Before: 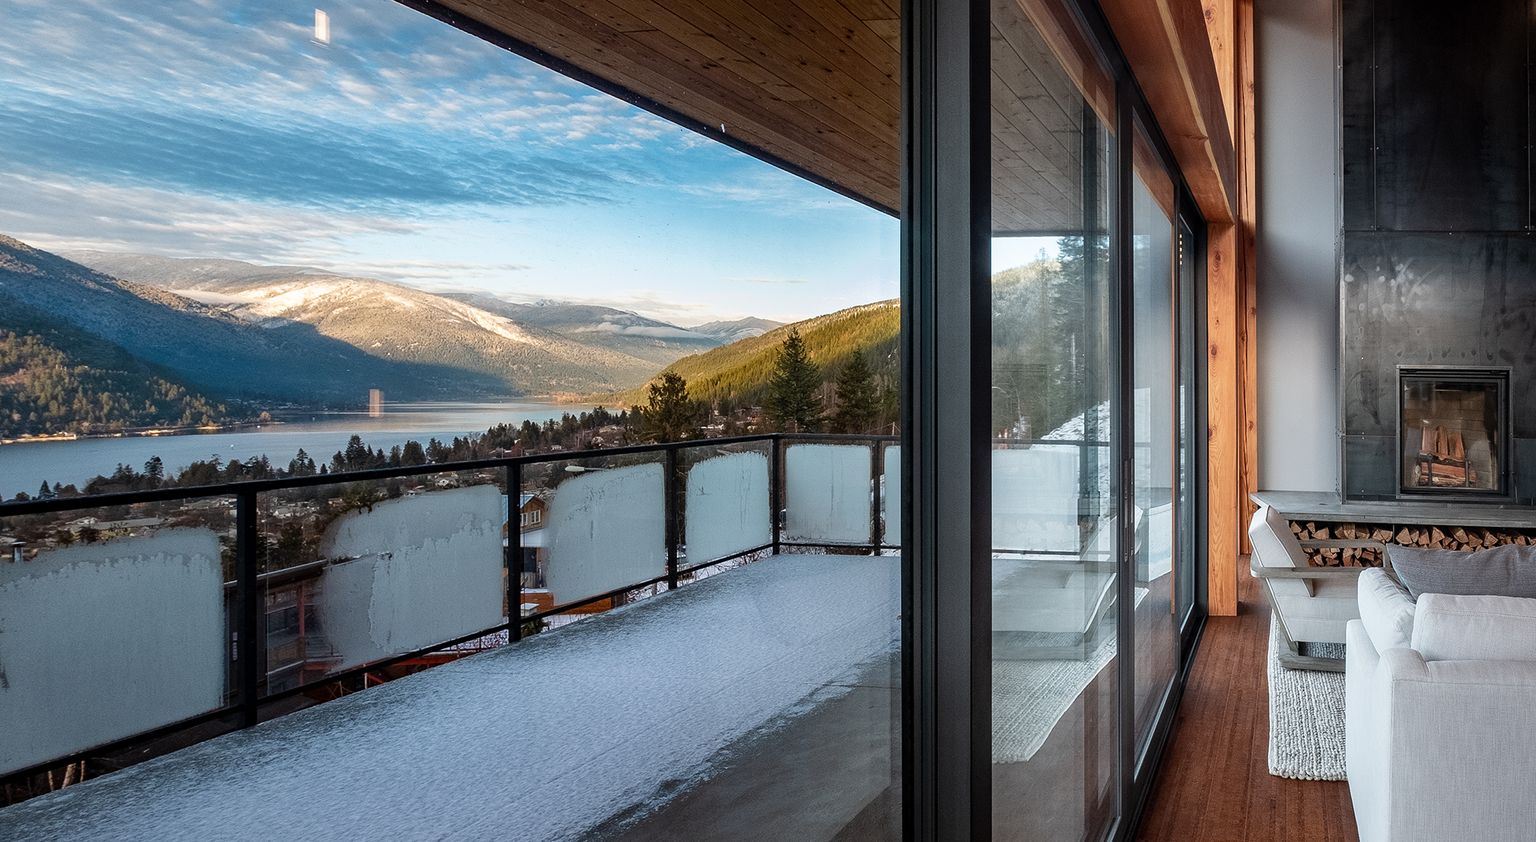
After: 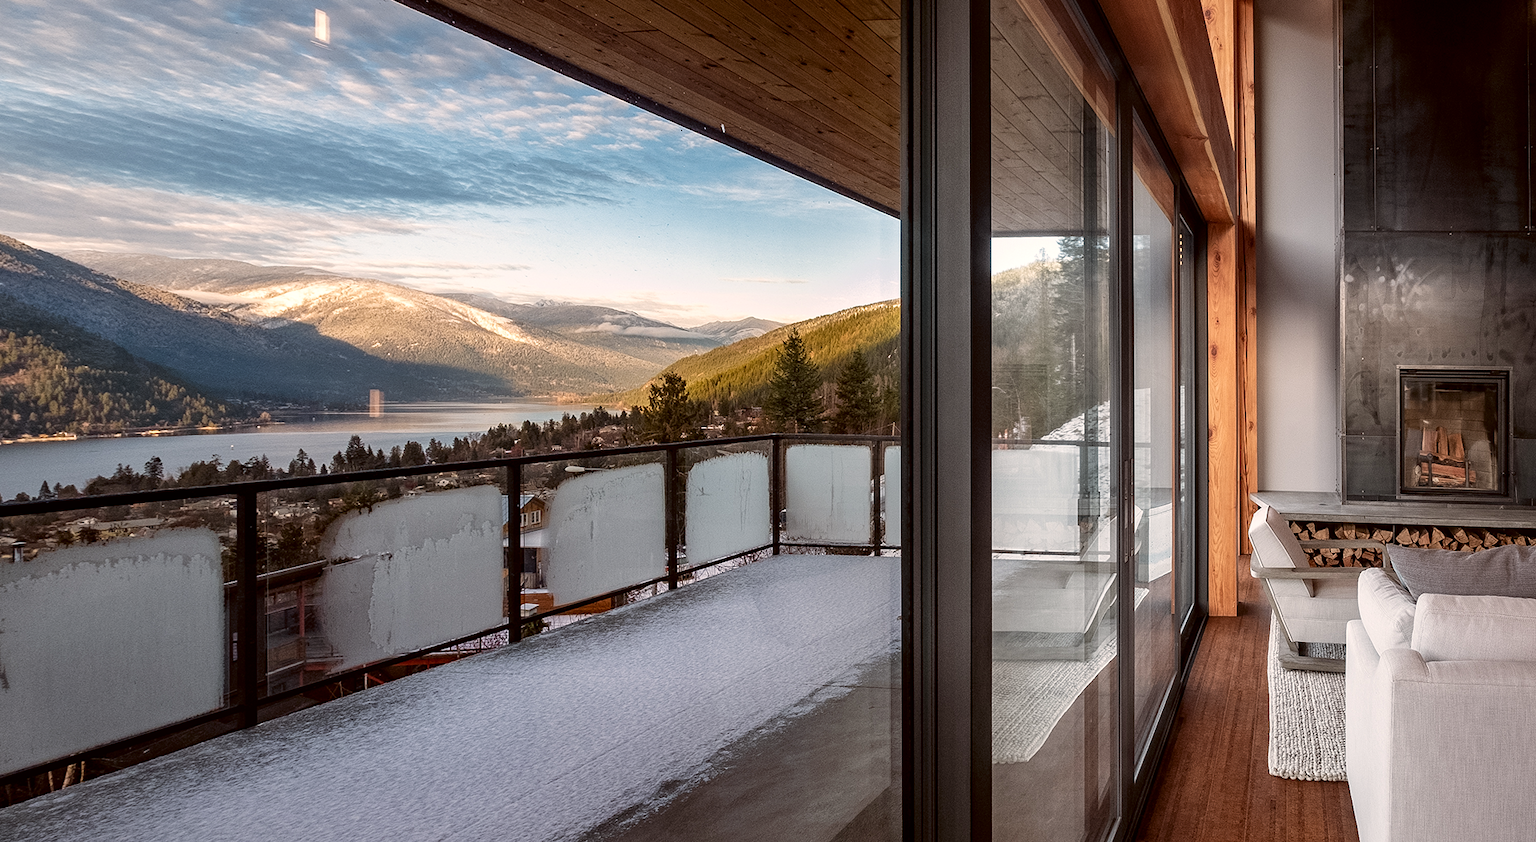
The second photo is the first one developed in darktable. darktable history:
color correction: highlights a* 6.51, highlights b* 7.74, shadows a* 5.34, shadows b* 7.1, saturation 0.917
local contrast: highlights 105%, shadows 97%, detail 119%, midtone range 0.2
